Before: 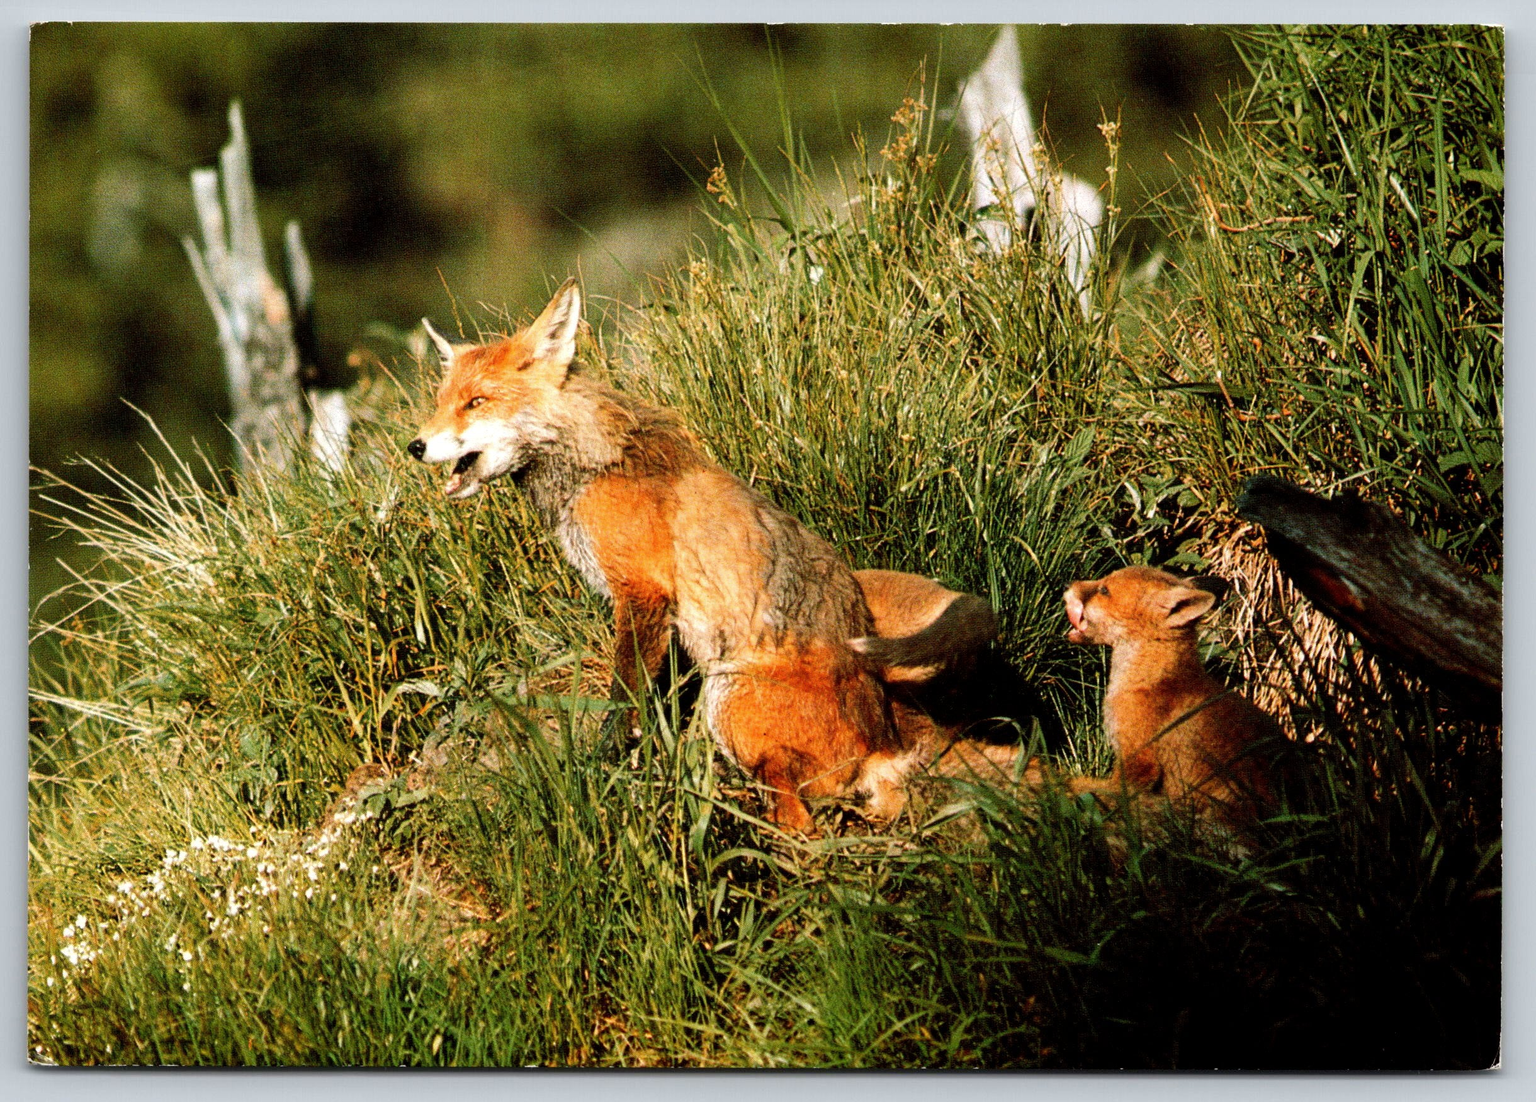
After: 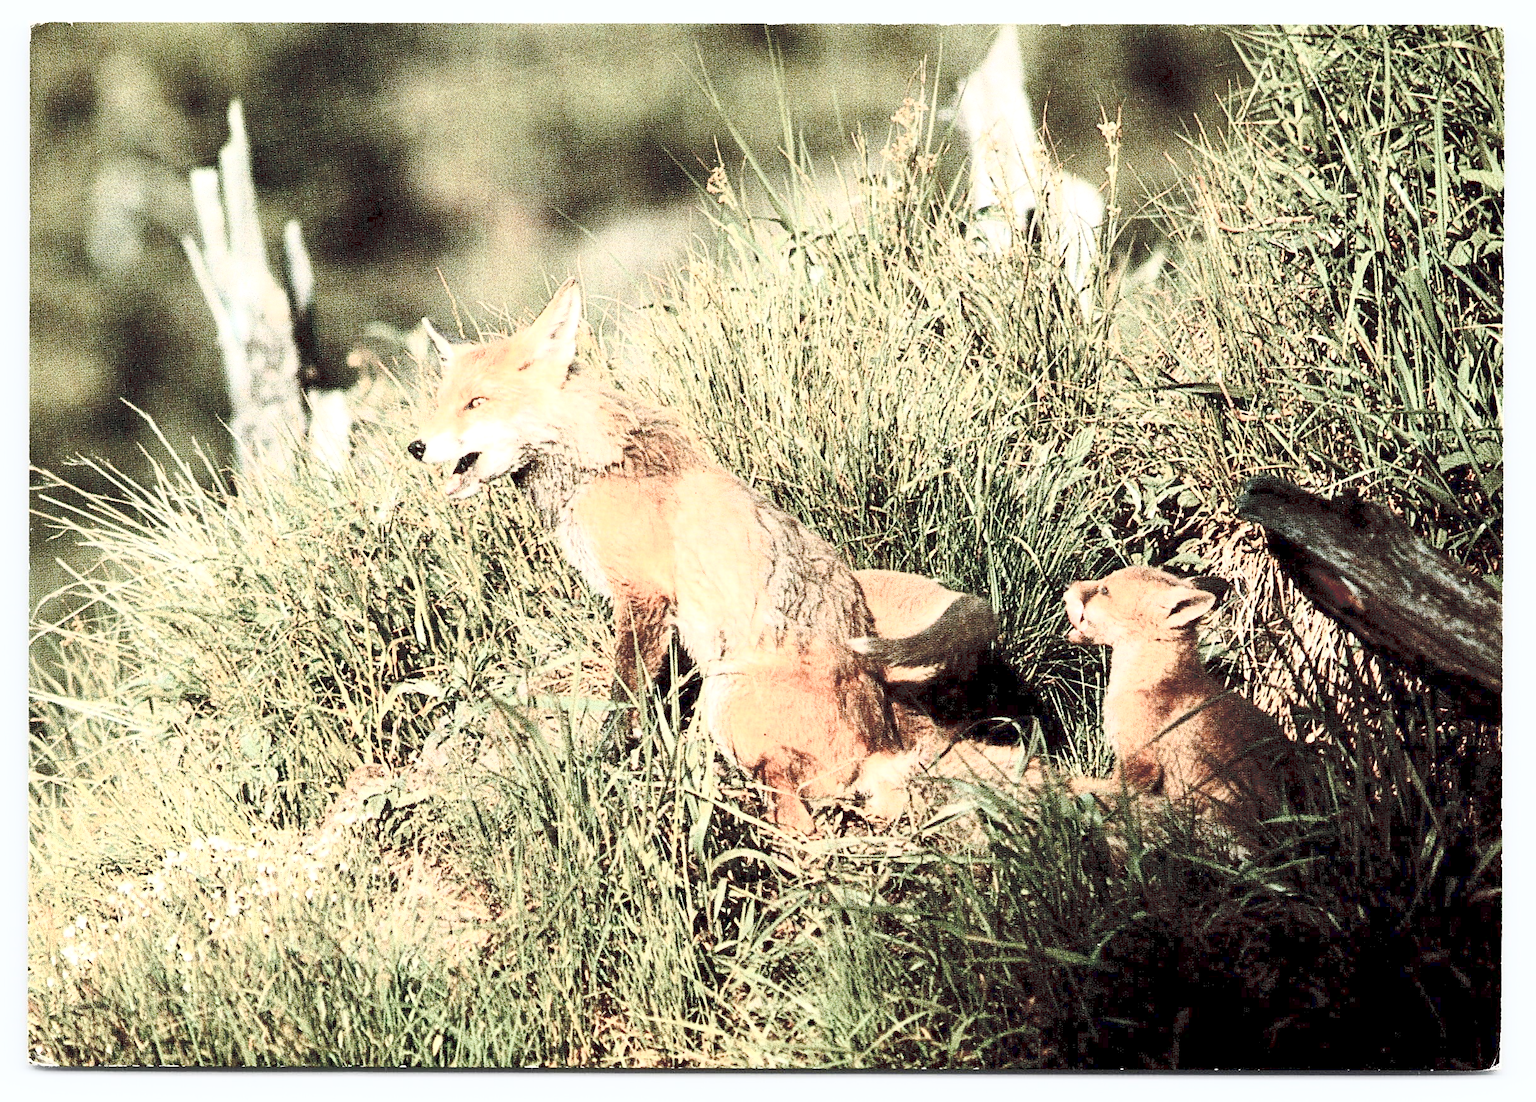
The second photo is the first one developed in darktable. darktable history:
exposure: black level correction 0.001, exposure 0.5 EV, compensate exposure bias true, compensate highlight preservation false
tone curve: curves: ch0 [(0, 0) (0.003, 0.055) (0.011, 0.111) (0.025, 0.126) (0.044, 0.169) (0.069, 0.215) (0.1, 0.199) (0.136, 0.207) (0.177, 0.259) (0.224, 0.327) (0.277, 0.361) (0.335, 0.431) (0.399, 0.501) (0.468, 0.589) (0.543, 0.683) (0.623, 0.73) (0.709, 0.796) (0.801, 0.863) (0.898, 0.921) (1, 1)], preserve colors none
sharpen: on, module defaults
contrast brightness saturation: contrast 0.57, brightness 0.57, saturation -0.34
